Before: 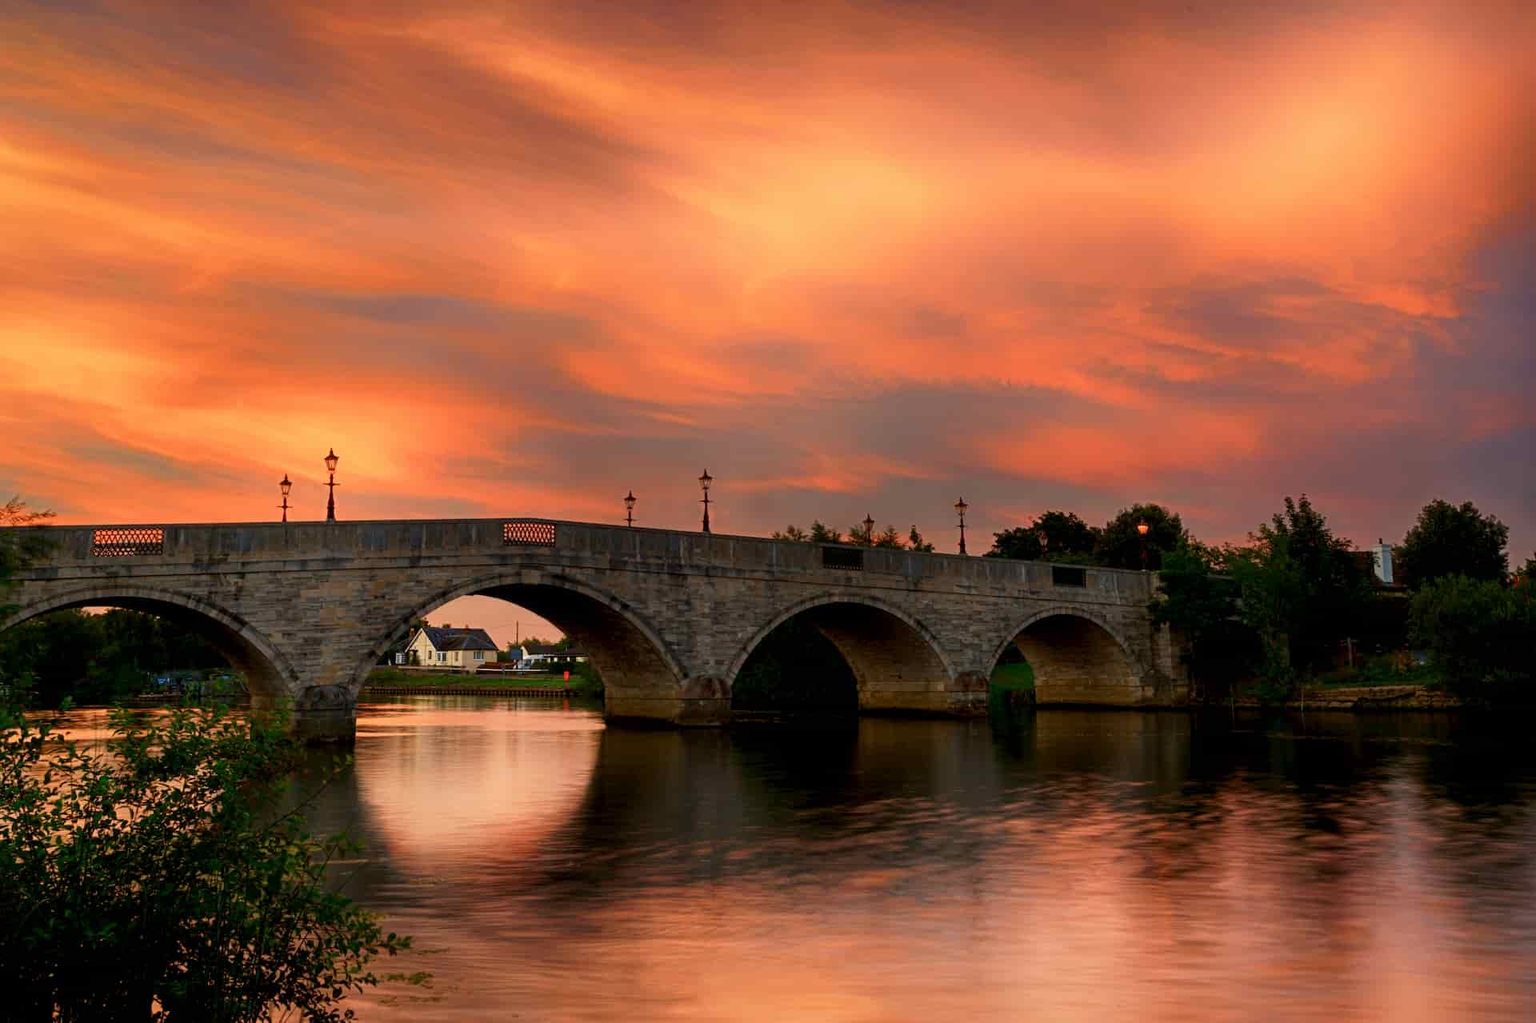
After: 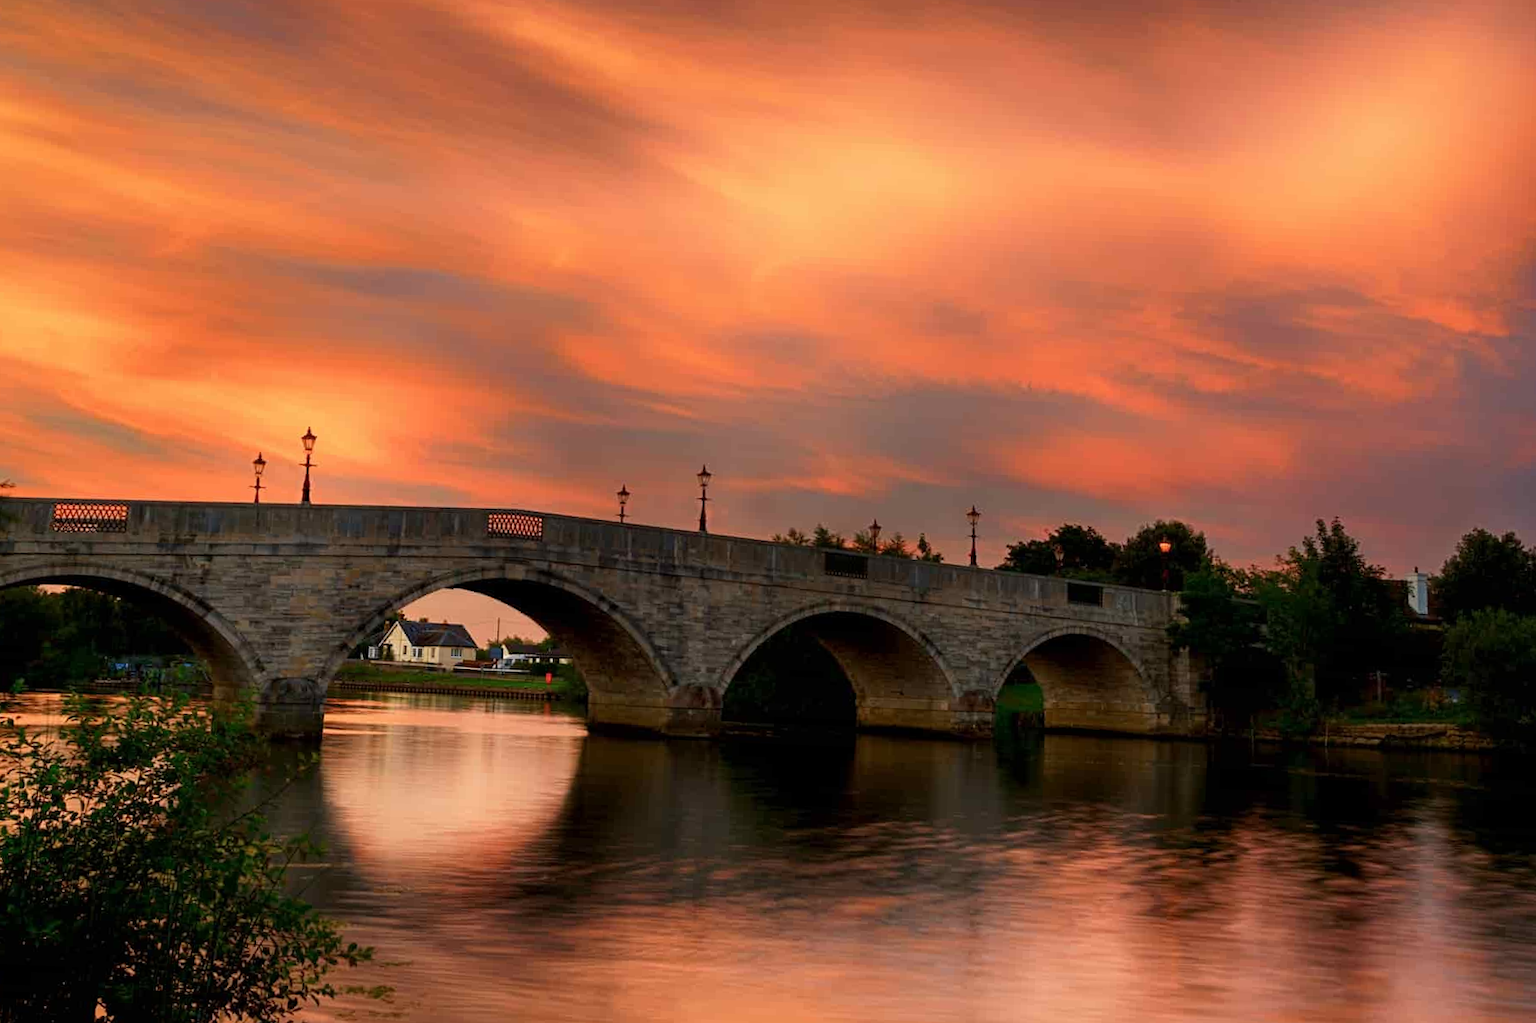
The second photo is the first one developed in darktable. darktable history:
crop and rotate: angle -2.3°
